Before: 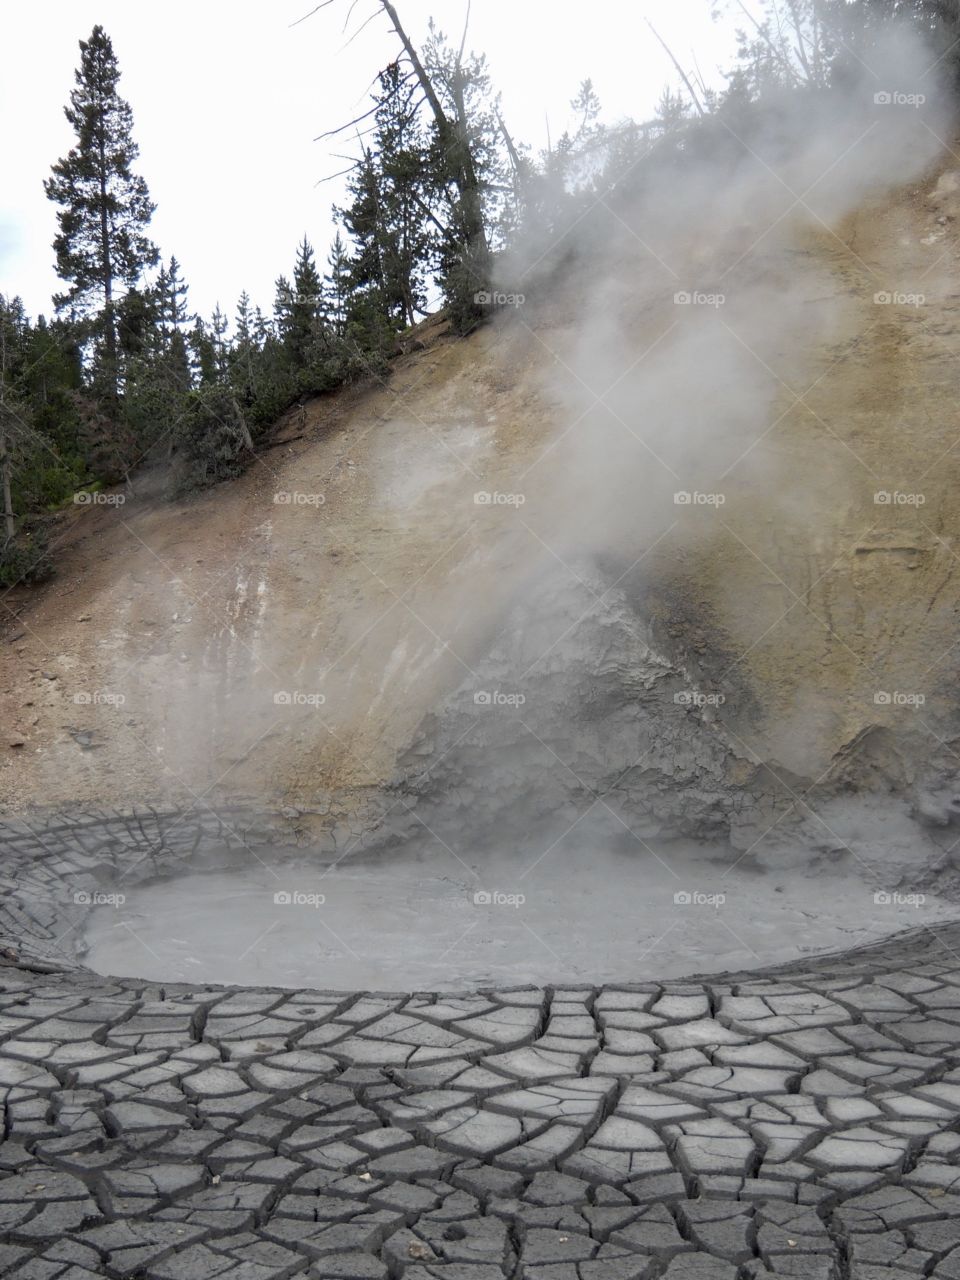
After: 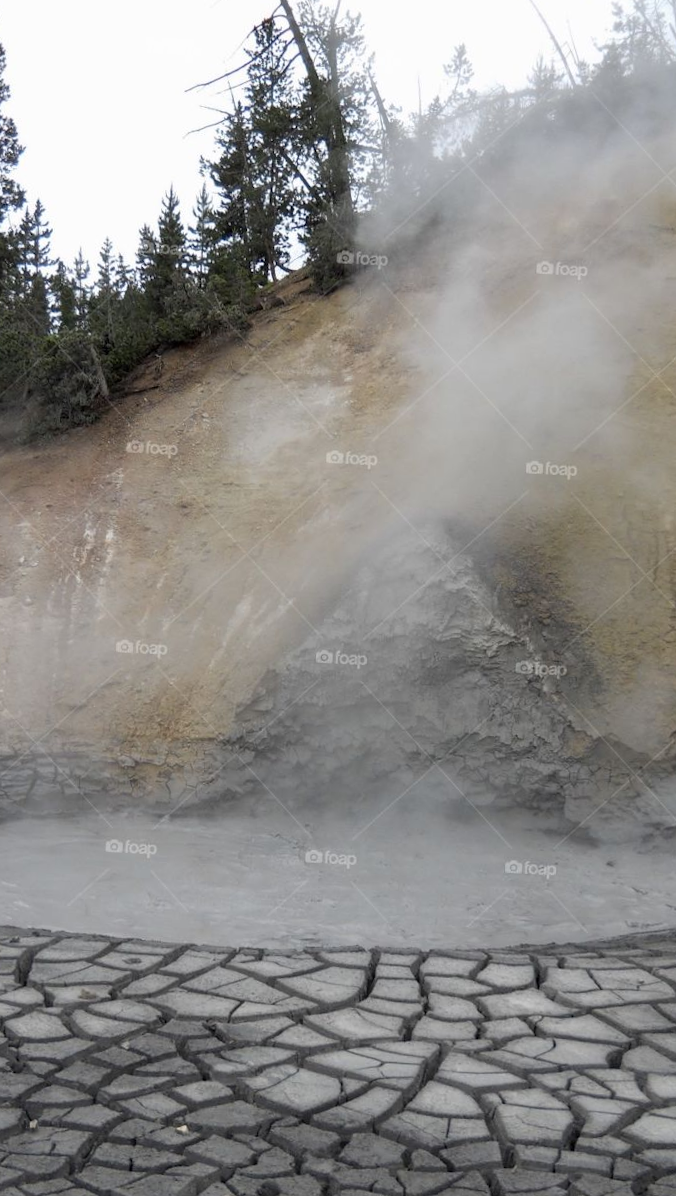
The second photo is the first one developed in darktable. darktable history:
crop and rotate: angle -3°, left 13.931%, top 0.04%, right 10.808%, bottom 0.077%
